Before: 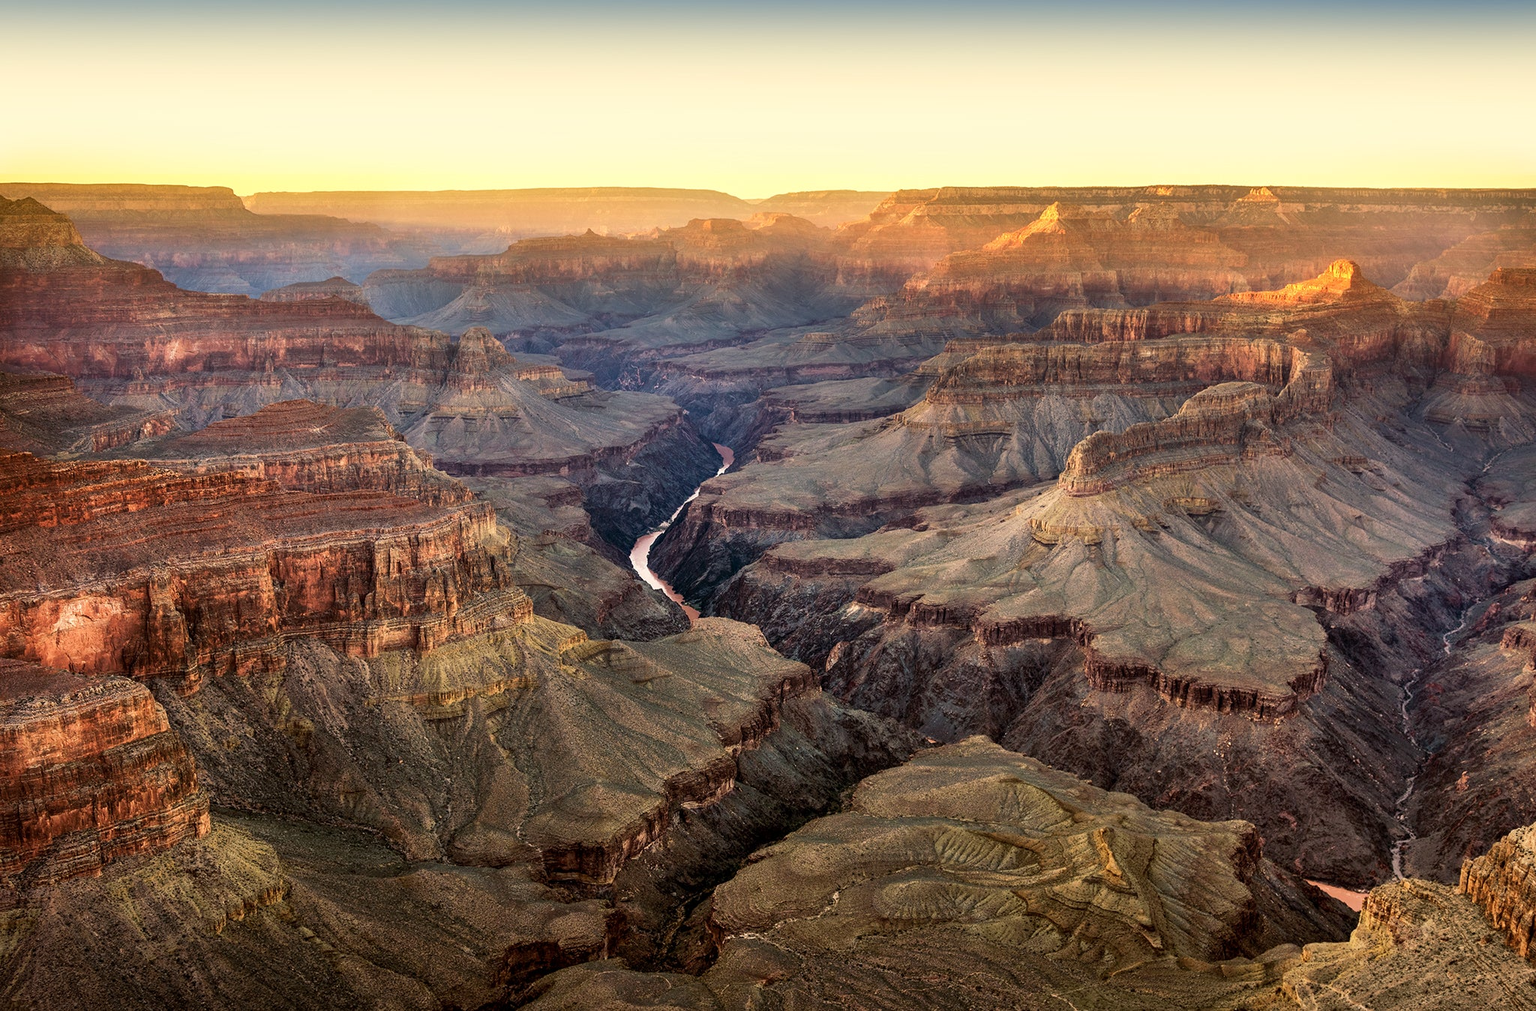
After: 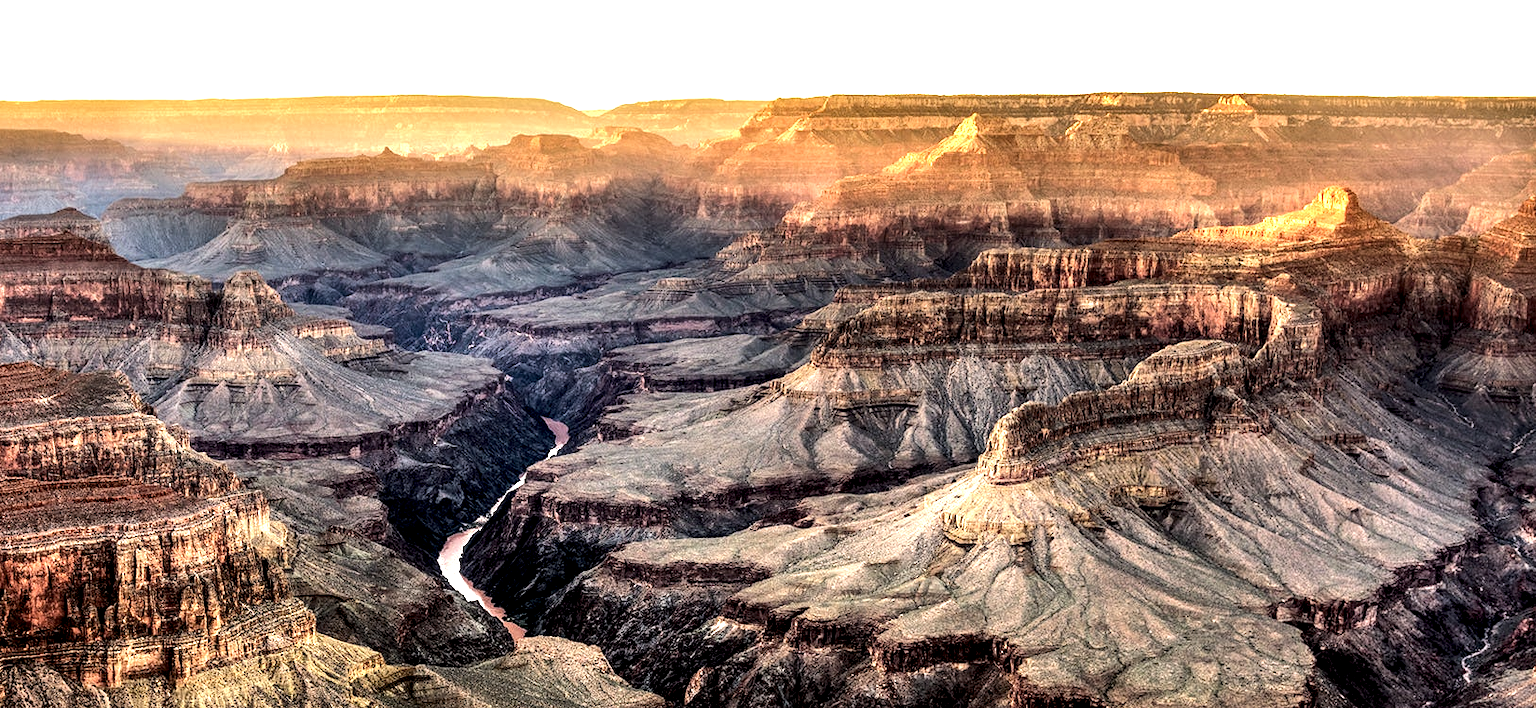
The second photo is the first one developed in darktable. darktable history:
crop: left 18.38%, top 11.092%, right 2.134%, bottom 33.217%
tone equalizer: -8 EV -0.75 EV, -7 EV -0.7 EV, -6 EV -0.6 EV, -5 EV -0.4 EV, -3 EV 0.4 EV, -2 EV 0.6 EV, -1 EV 0.7 EV, +0 EV 0.75 EV, edges refinement/feathering 500, mask exposure compensation -1.57 EV, preserve details no
local contrast: highlights 80%, shadows 57%, detail 175%, midtone range 0.602
base curve: curves: ch0 [(0, 0) (0.235, 0.266) (0.503, 0.496) (0.786, 0.72) (1, 1)]
